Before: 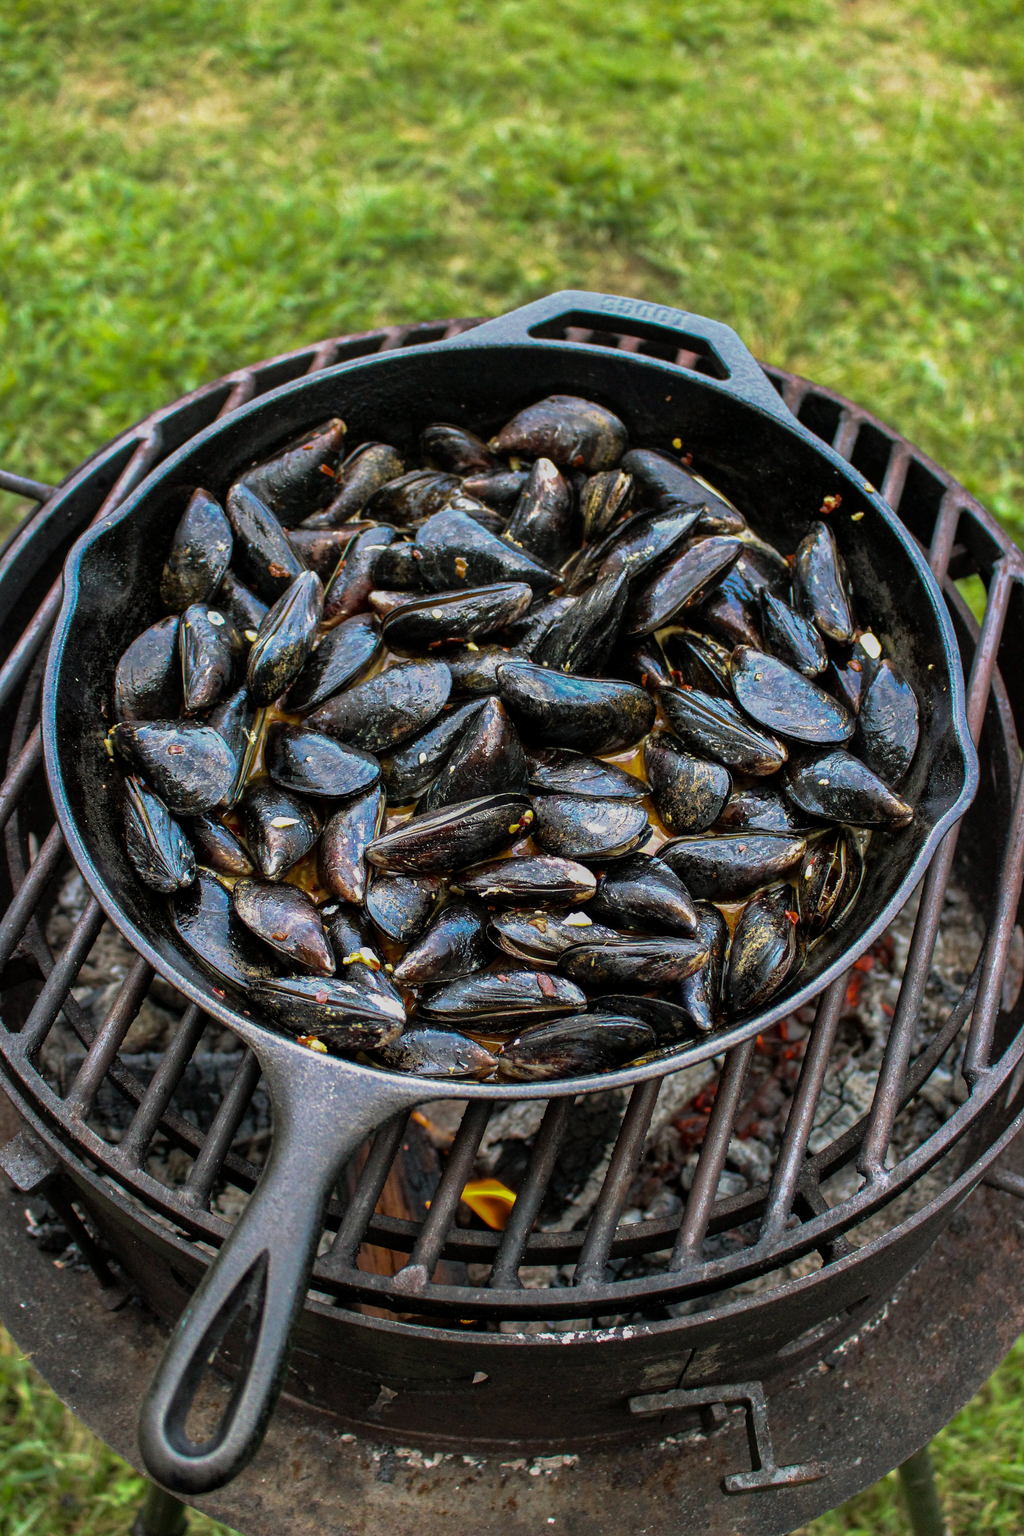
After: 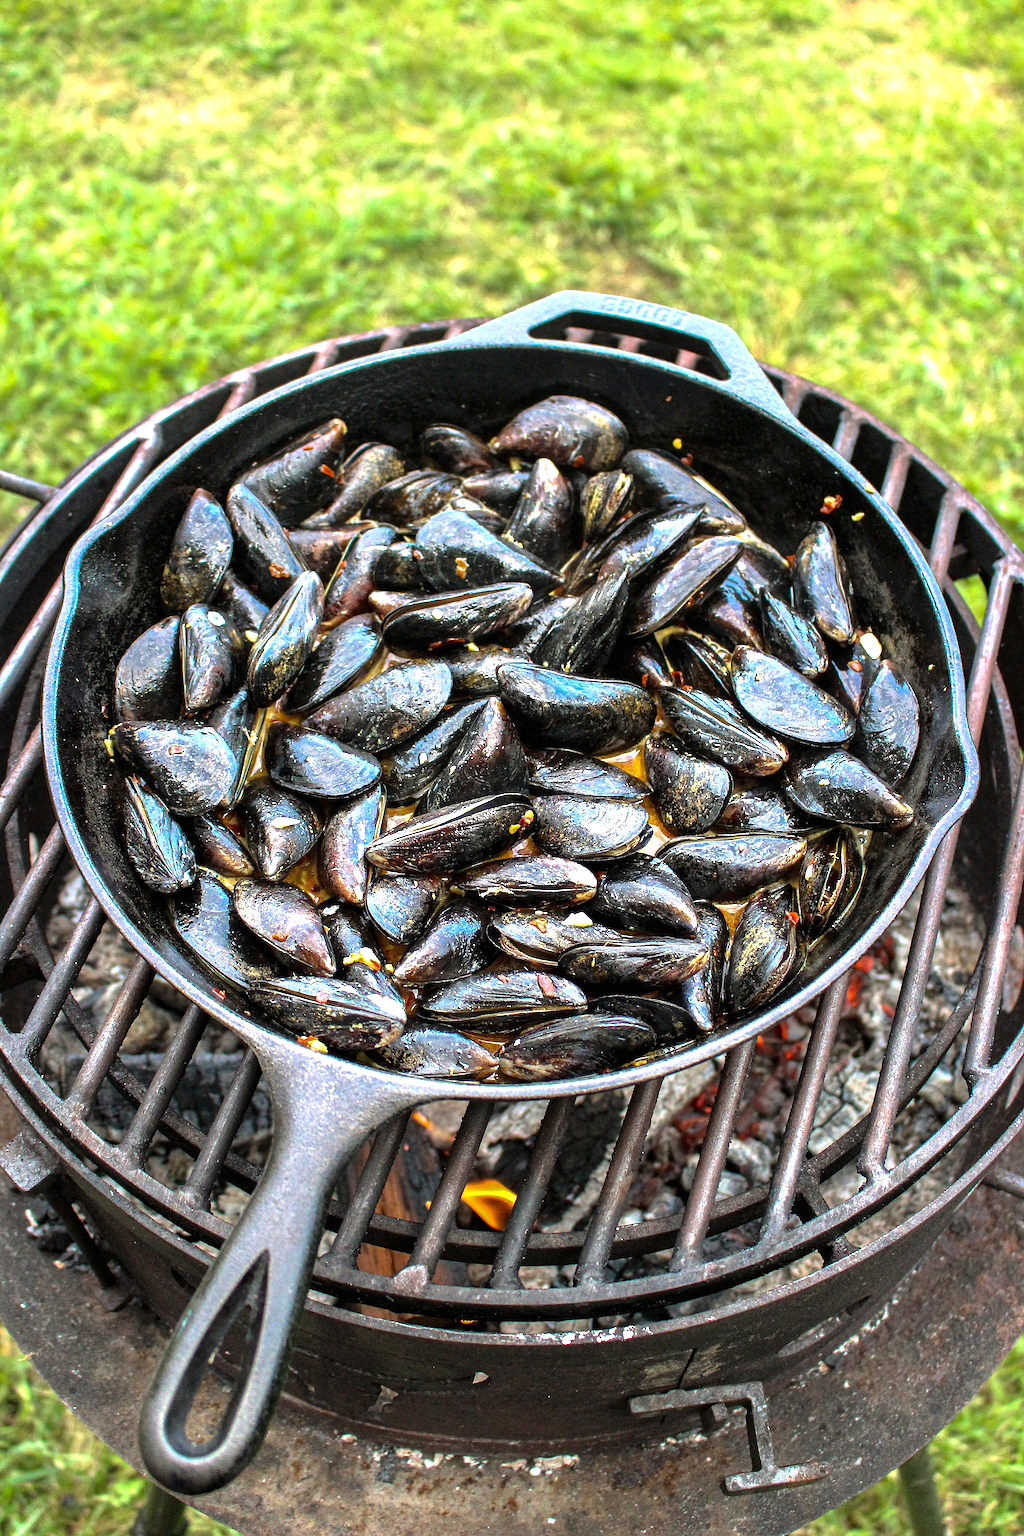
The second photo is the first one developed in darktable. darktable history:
sharpen: radius 1.967
exposure: black level correction 0, exposure 1.2 EV, compensate exposure bias true, compensate highlight preservation false
